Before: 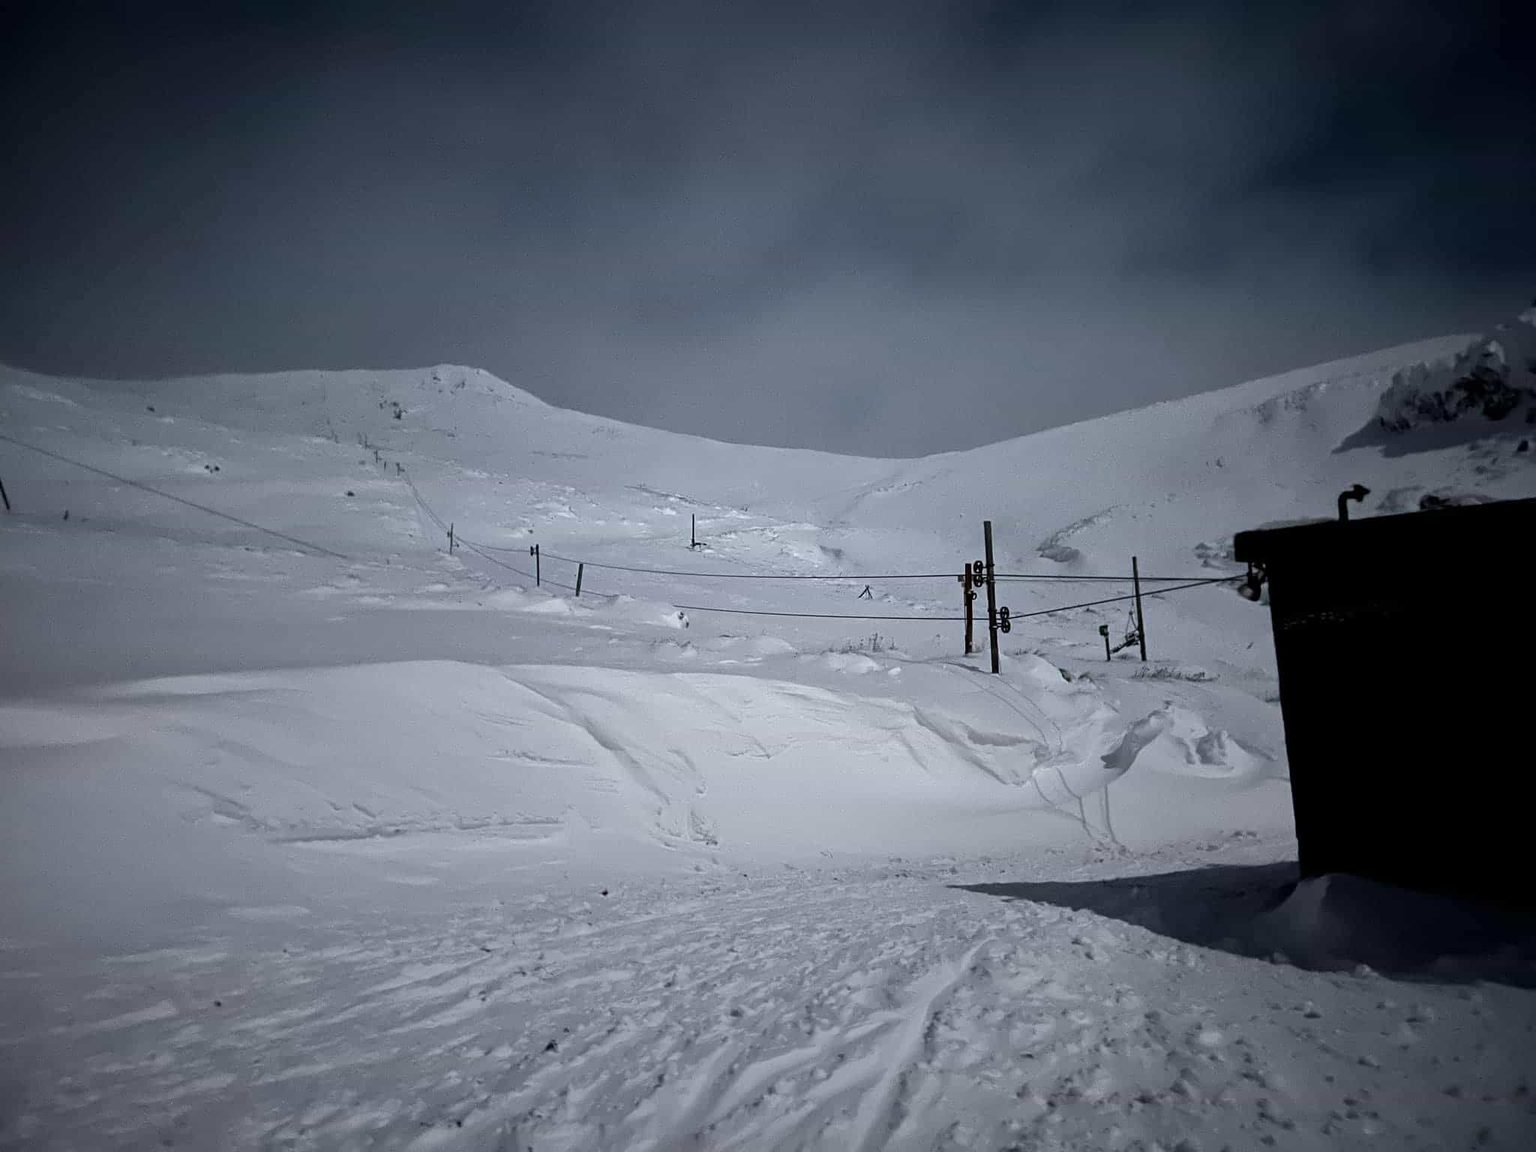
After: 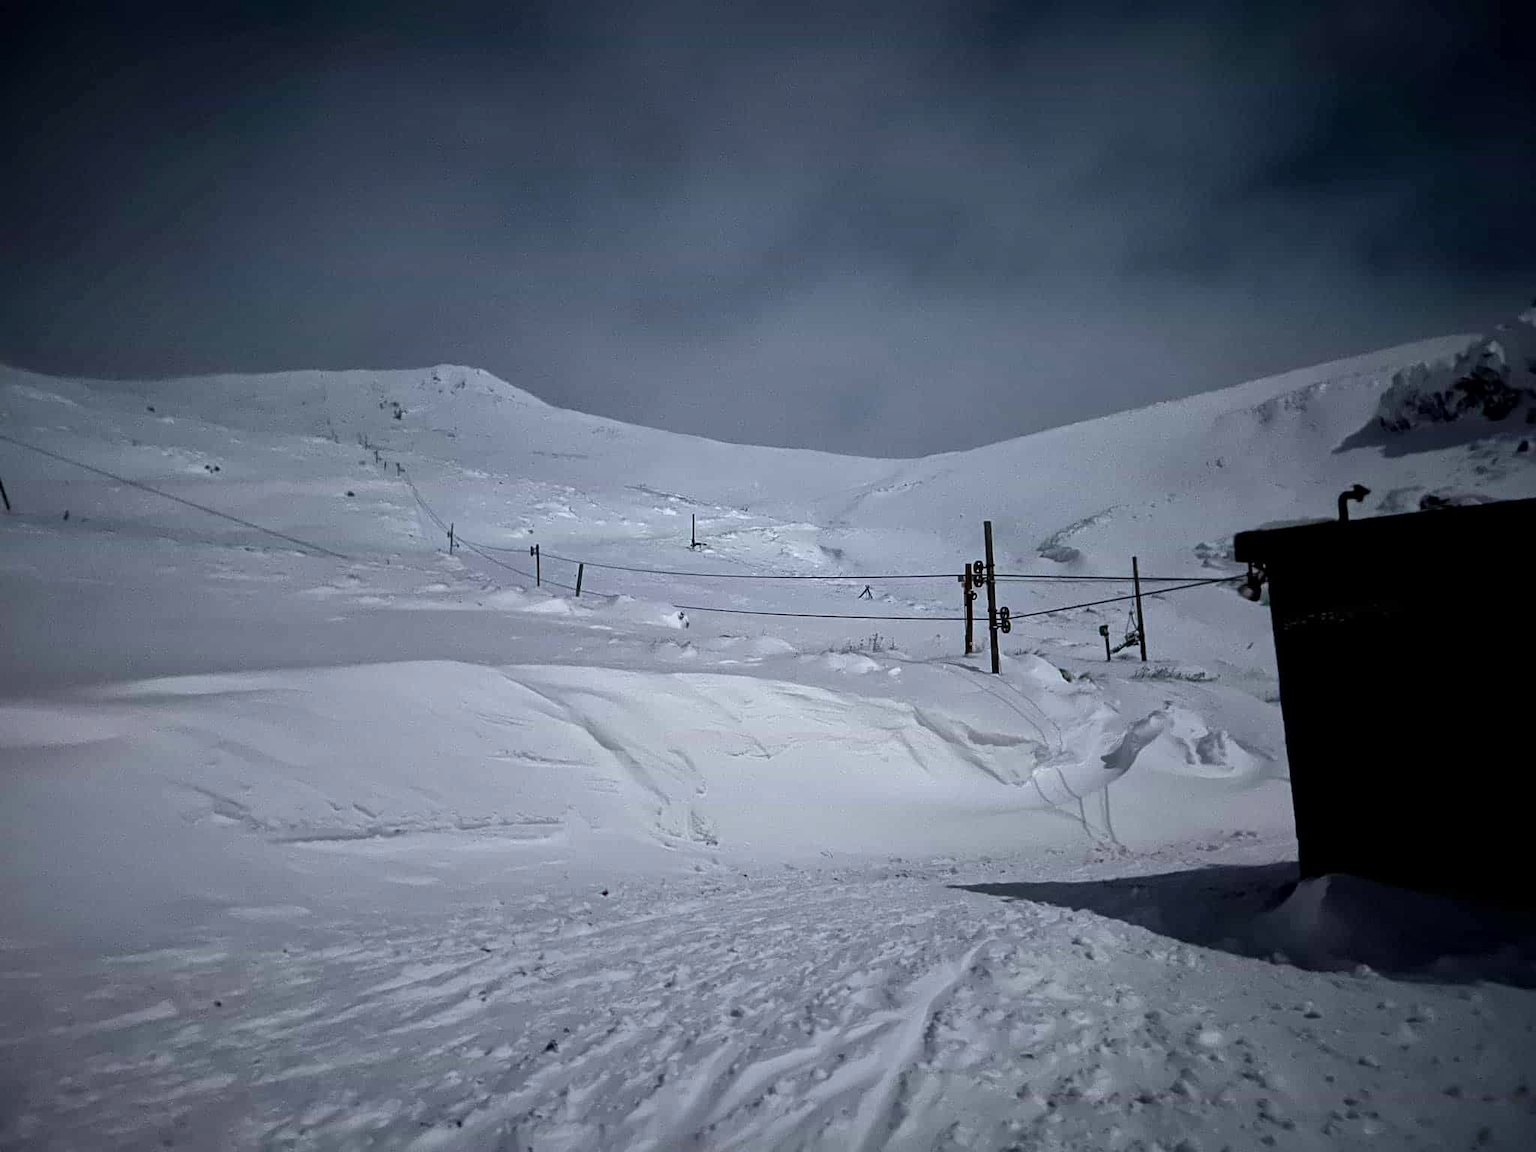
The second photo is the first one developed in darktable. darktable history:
local contrast: mode bilateral grid, contrast 21, coarseness 49, detail 119%, midtone range 0.2
velvia: on, module defaults
